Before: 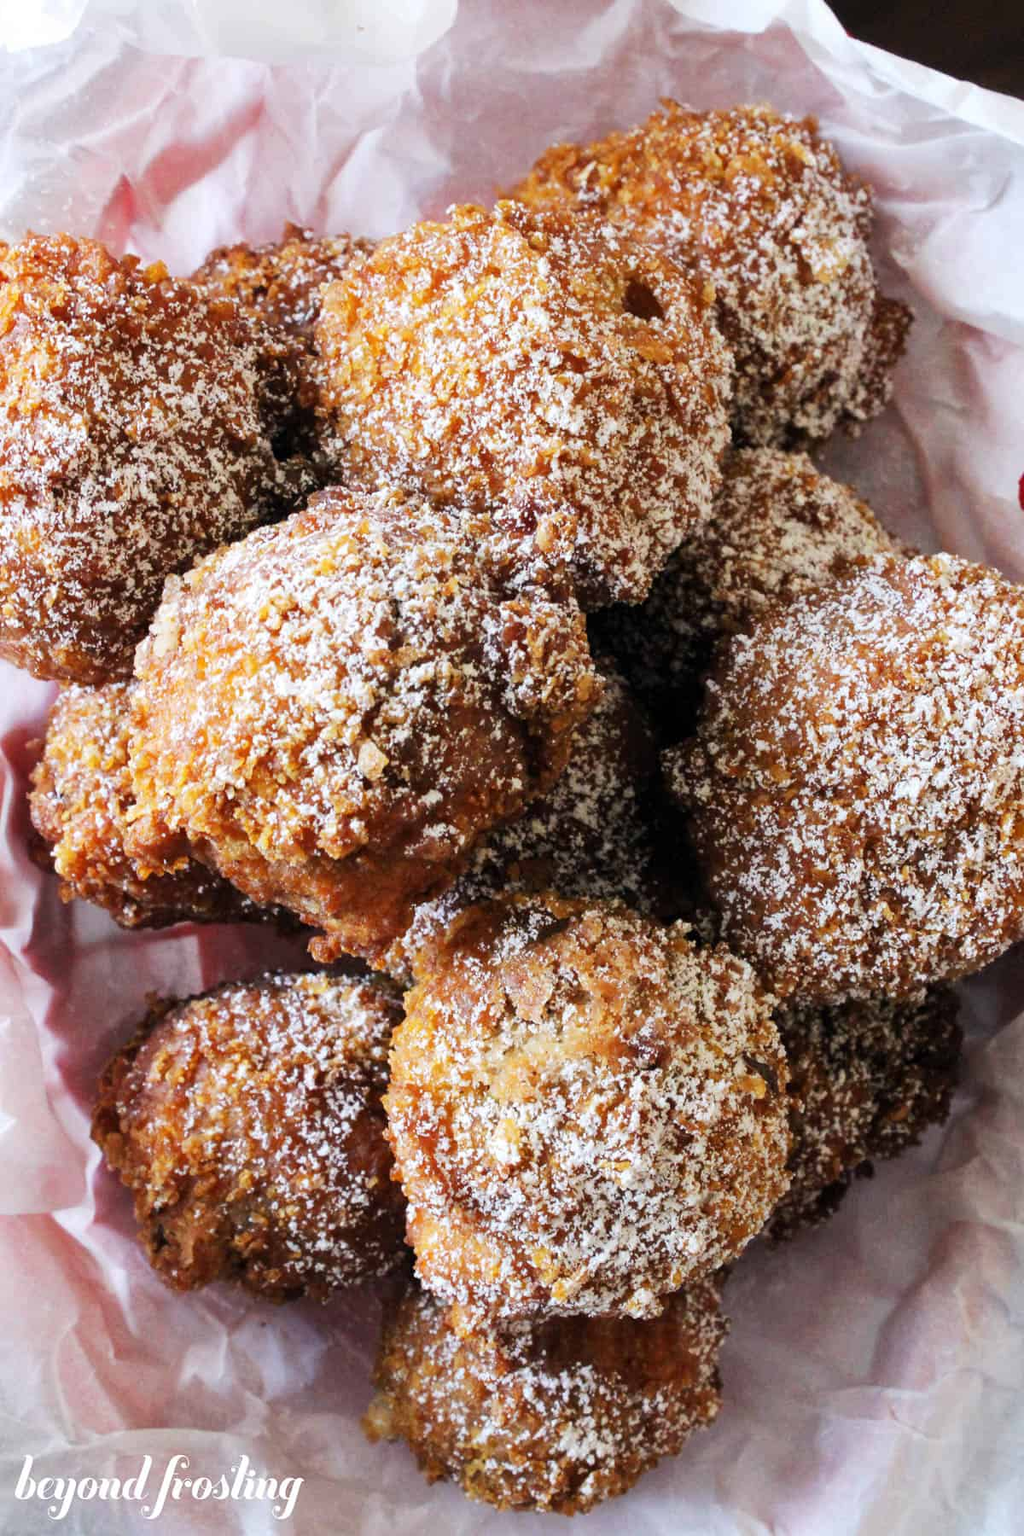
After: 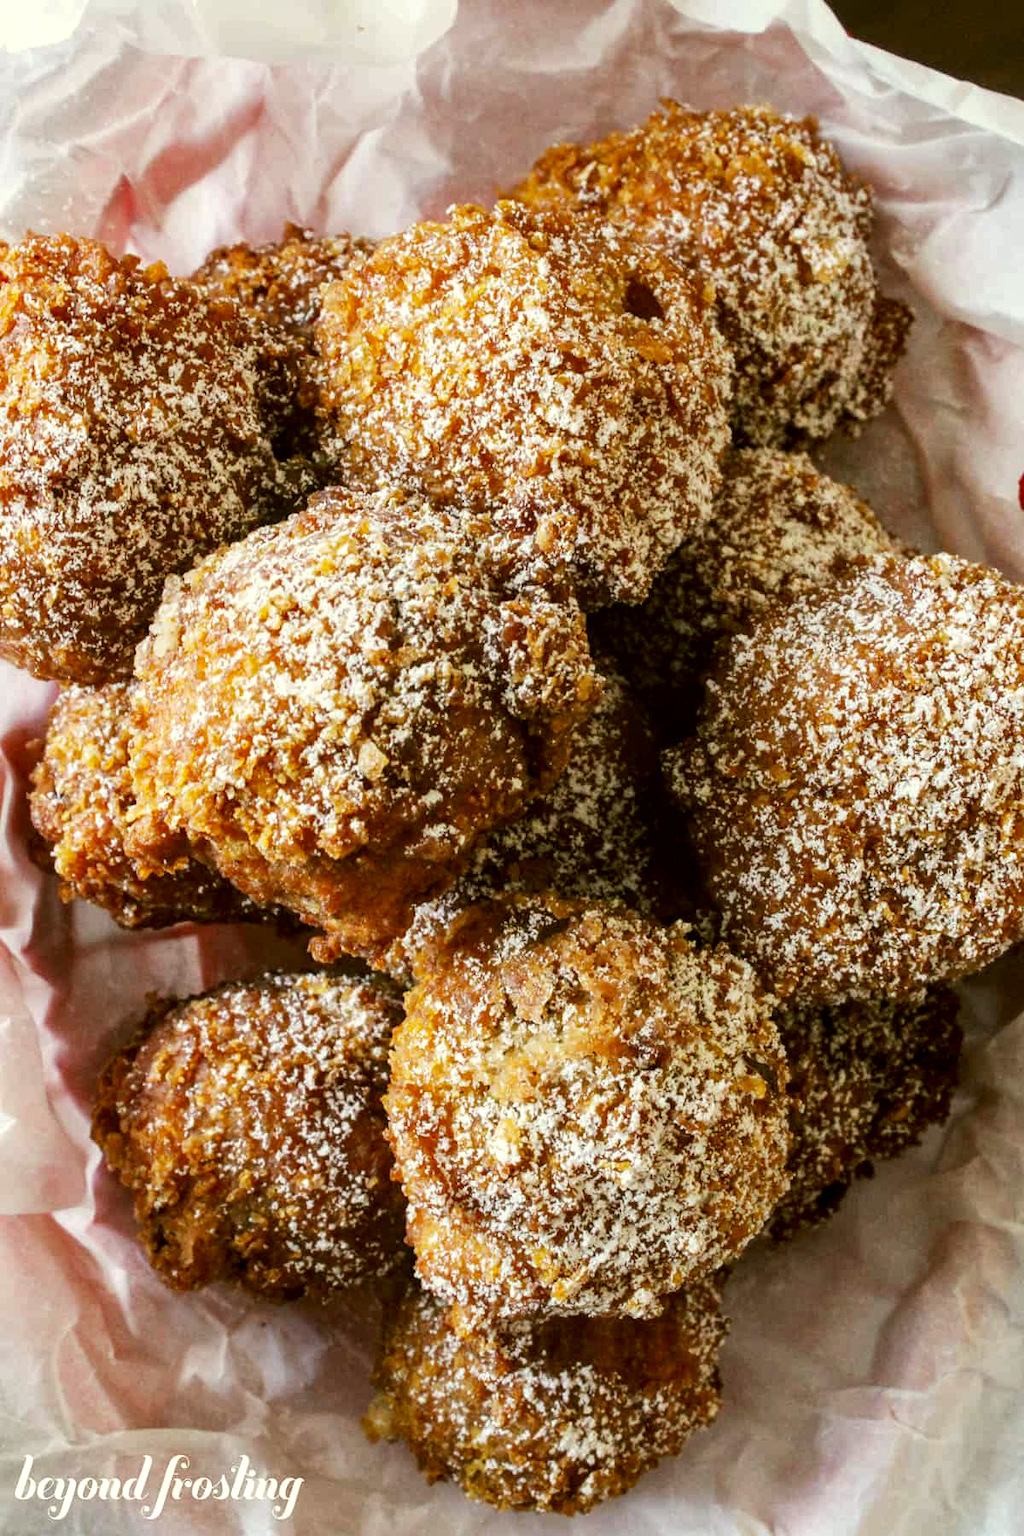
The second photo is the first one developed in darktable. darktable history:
color correction: highlights a* -1.81, highlights b* 10.22, shadows a* 0.372, shadows b* 19.13
base curve: curves: ch0 [(0, 0) (0.303, 0.277) (1, 1)], preserve colors none
local contrast: on, module defaults
